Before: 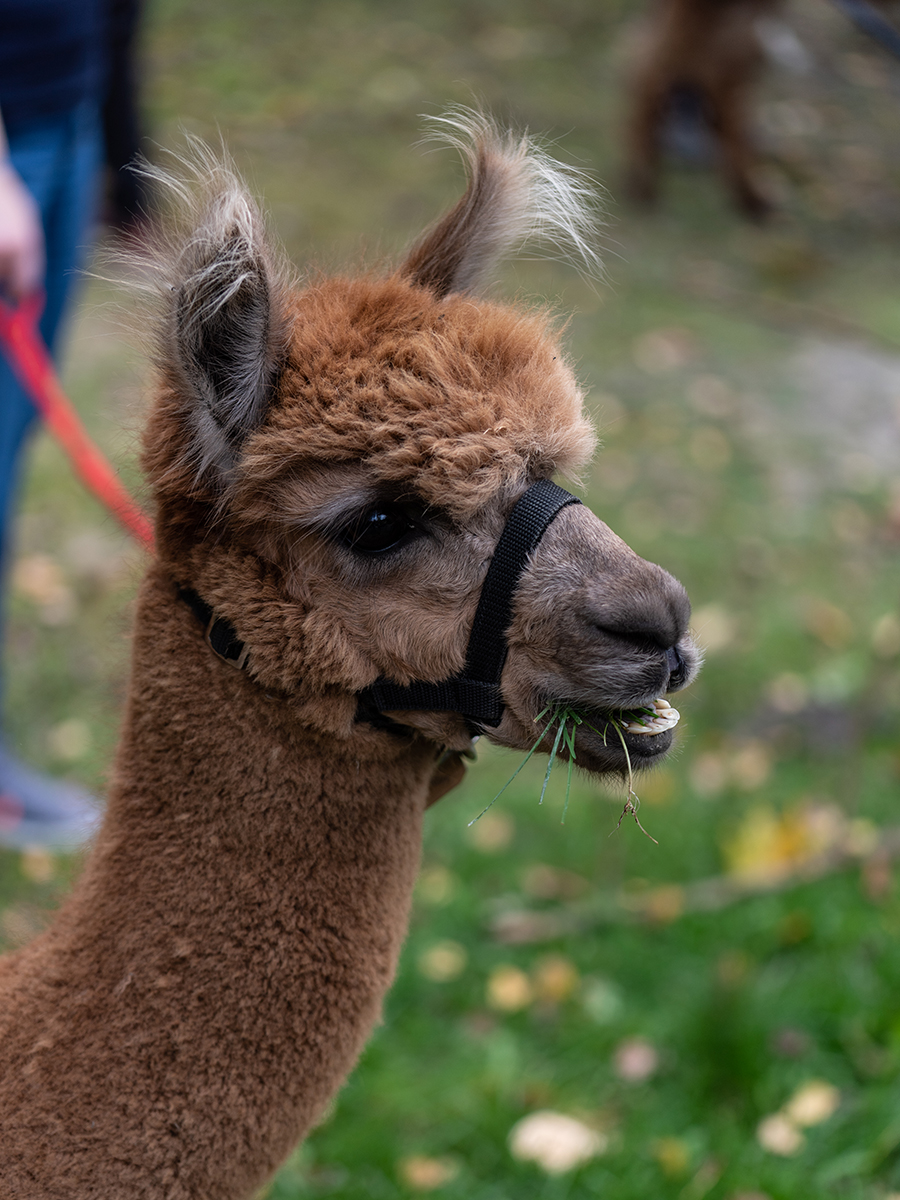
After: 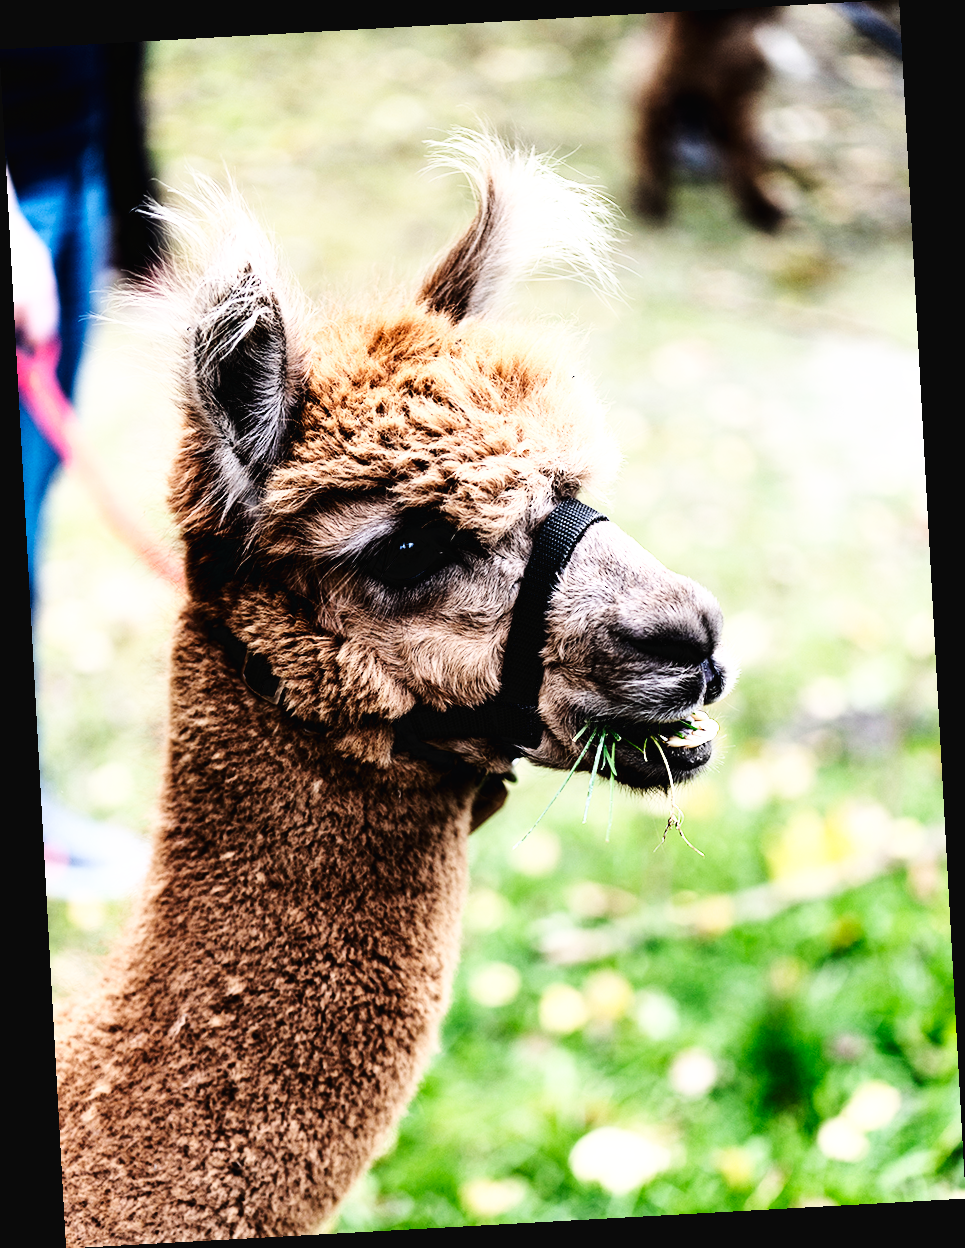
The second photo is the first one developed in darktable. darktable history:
rgb curve: curves: ch0 [(0, 0) (0.21, 0.15) (0.24, 0.21) (0.5, 0.75) (0.75, 0.96) (0.89, 0.99) (1, 1)]; ch1 [(0, 0.02) (0.21, 0.13) (0.25, 0.2) (0.5, 0.67) (0.75, 0.9) (0.89, 0.97) (1, 1)]; ch2 [(0, 0.02) (0.21, 0.13) (0.25, 0.2) (0.5, 0.67) (0.75, 0.9) (0.89, 0.97) (1, 1)], compensate middle gray true
rotate and perspective: rotation -3.18°, automatic cropping off
base curve: curves: ch0 [(0, 0.003) (0.001, 0.002) (0.006, 0.004) (0.02, 0.022) (0.048, 0.086) (0.094, 0.234) (0.162, 0.431) (0.258, 0.629) (0.385, 0.8) (0.548, 0.918) (0.751, 0.988) (1, 1)], preserve colors none
